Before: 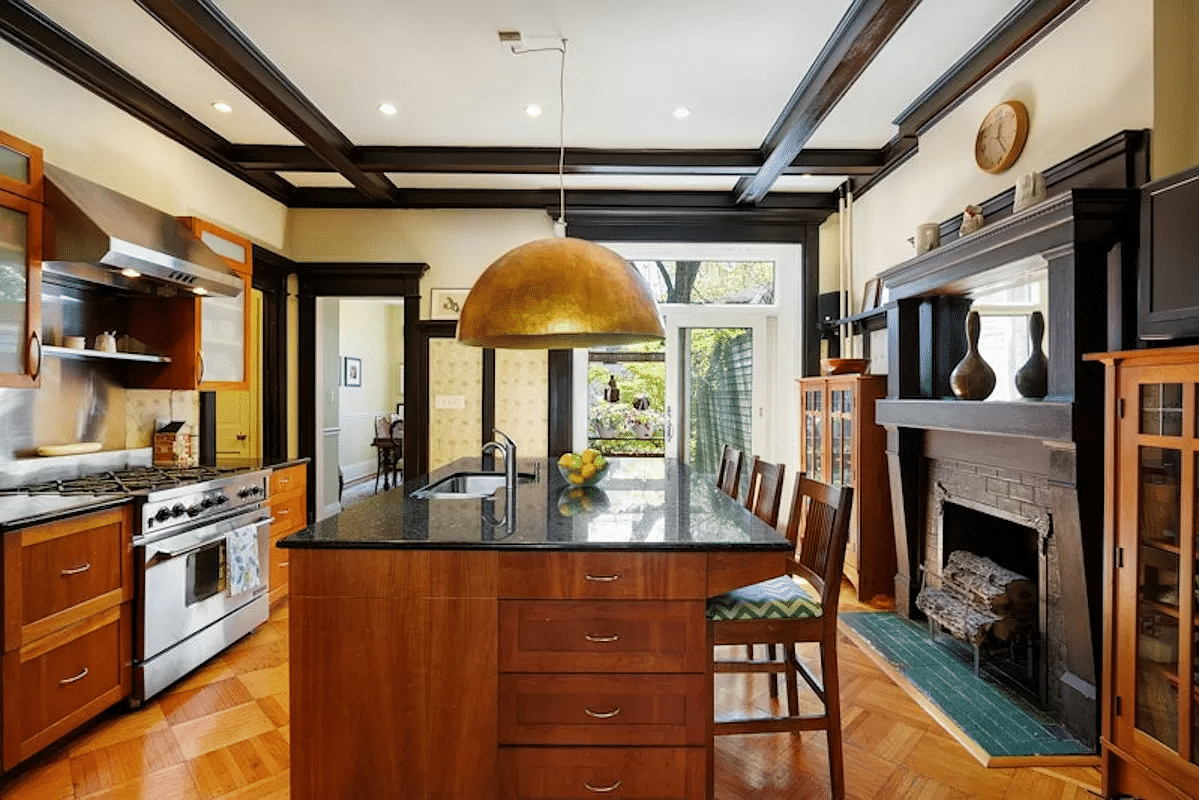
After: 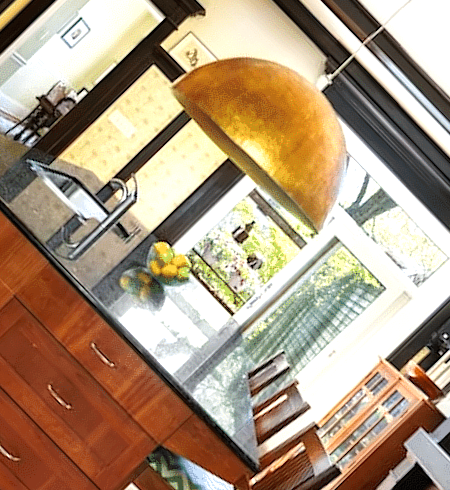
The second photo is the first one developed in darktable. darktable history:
exposure: black level correction 0, exposure 0.694 EV, compensate highlight preservation false
crop and rotate: angle -45.81°, top 16.285%, right 0.825%, bottom 11.701%
